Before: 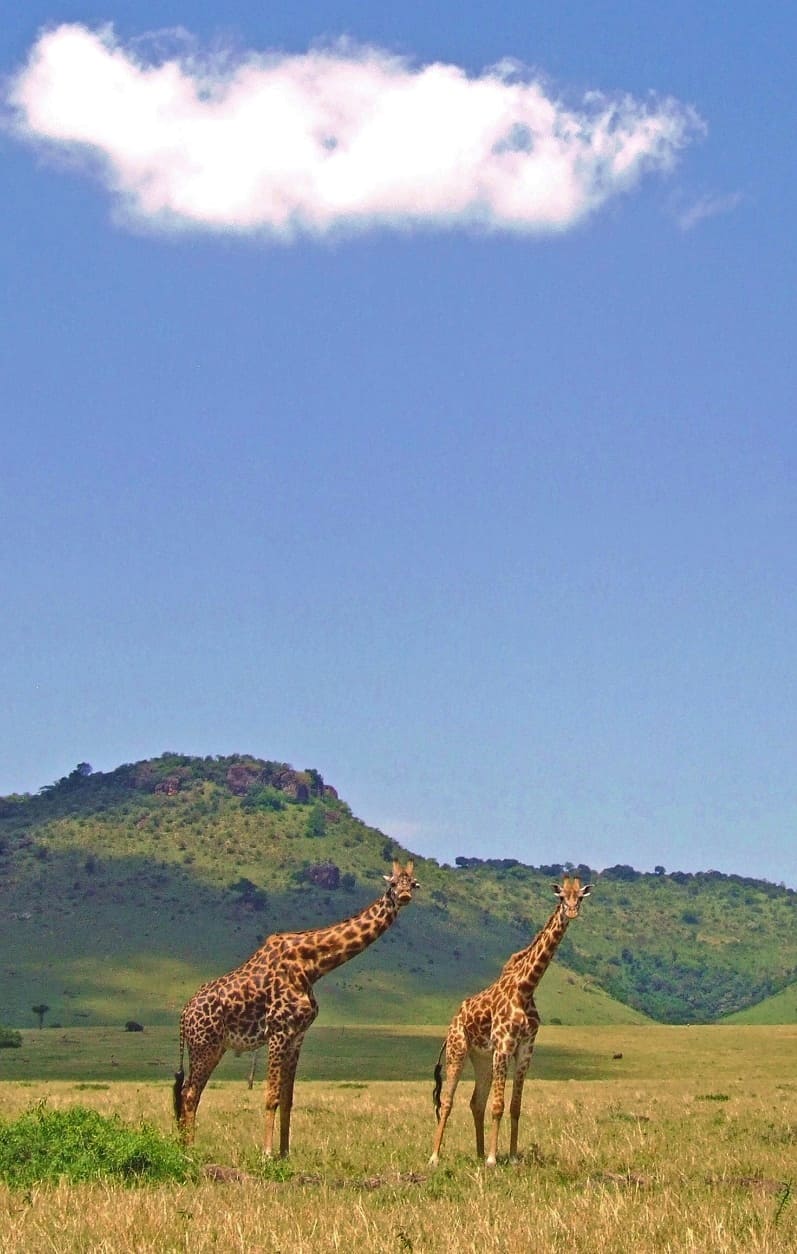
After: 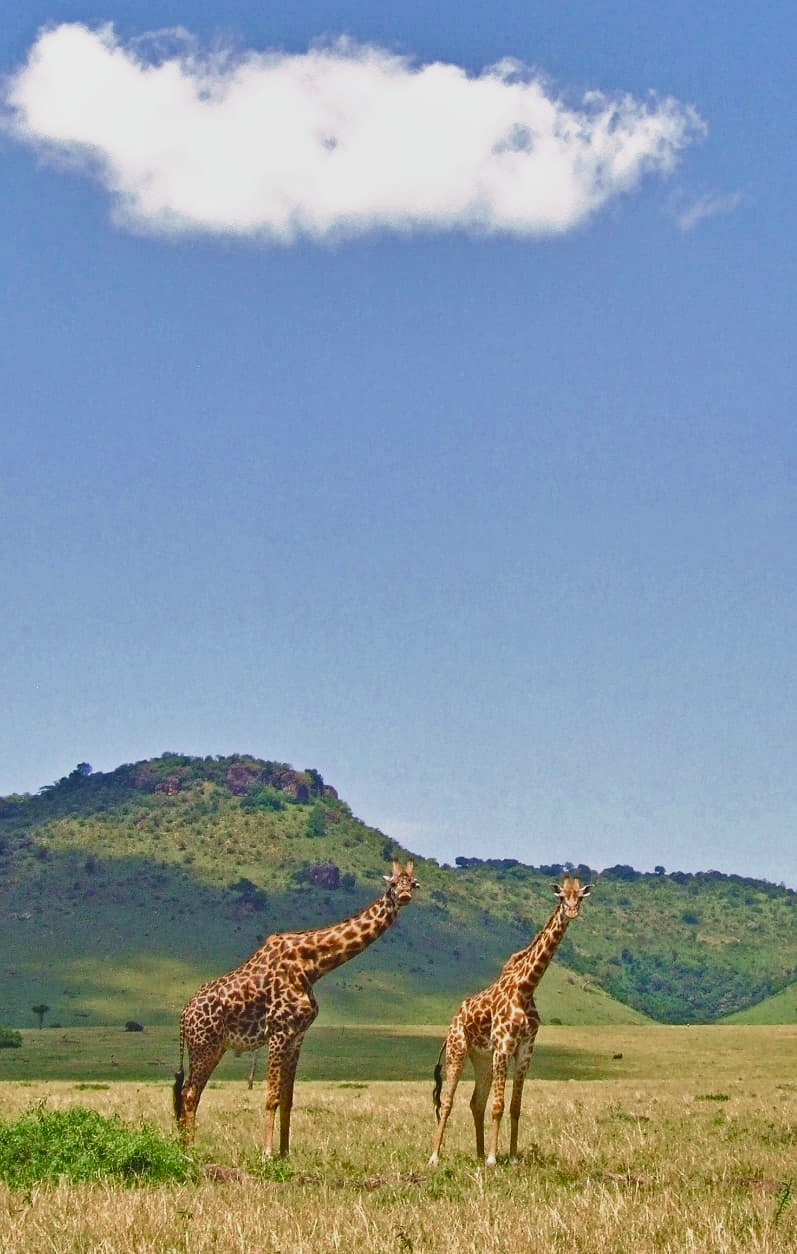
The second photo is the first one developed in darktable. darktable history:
base curve: curves: ch0 [(0, 0) (0.088, 0.125) (0.176, 0.251) (0.354, 0.501) (0.613, 0.749) (1, 0.877)], preserve colors none
shadows and highlights: low approximation 0.01, soften with gaussian
white balance: red 0.978, blue 0.999
color balance rgb: shadows lift › luminance -10%, shadows lift › chroma 1%, shadows lift › hue 113°, power › luminance -15%, highlights gain › chroma 0.2%, highlights gain › hue 333°, global offset › luminance 0.5%, perceptual saturation grading › global saturation 20%, perceptual saturation grading › highlights -50%, perceptual saturation grading › shadows 25%, contrast -10%
